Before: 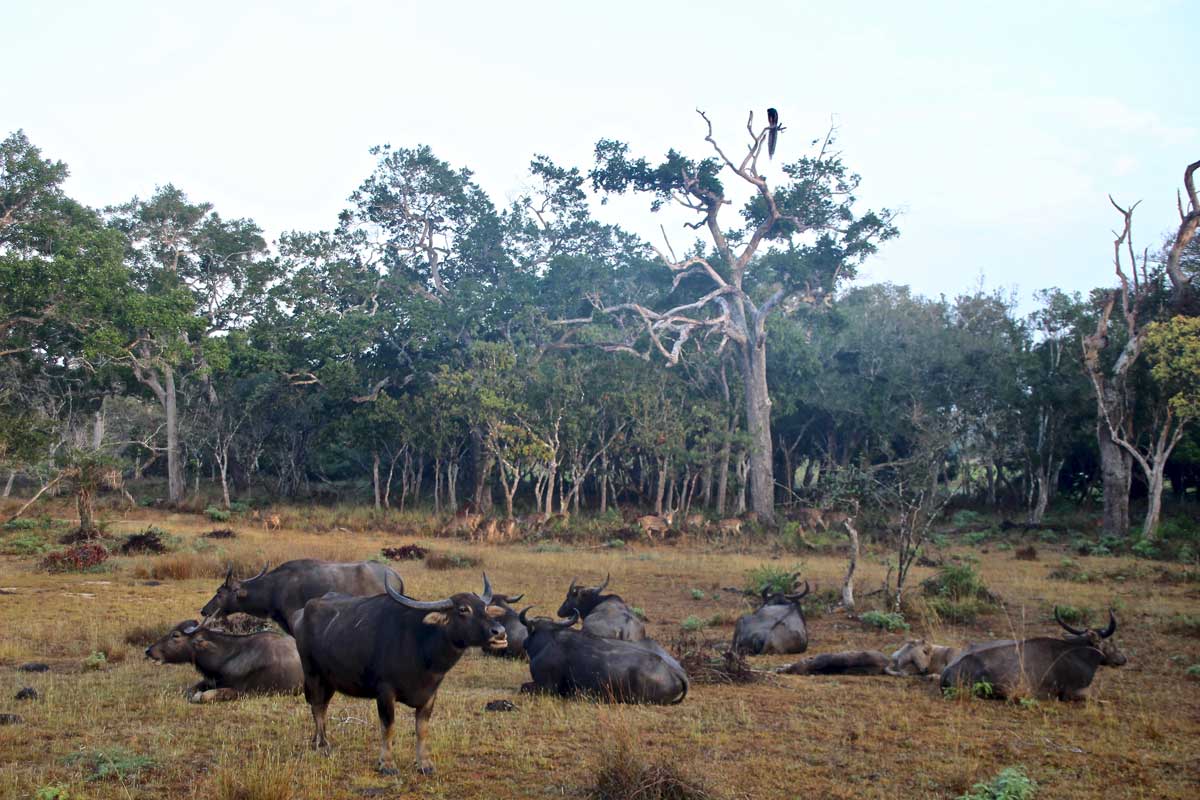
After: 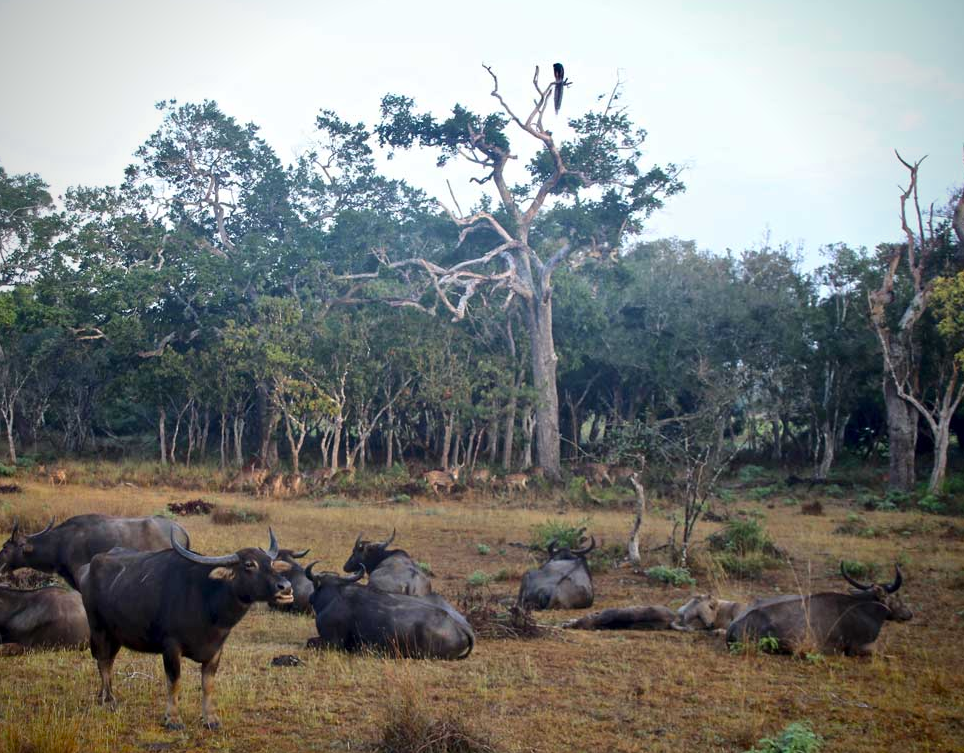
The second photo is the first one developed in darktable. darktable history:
exposure: compensate highlight preservation false
crop and rotate: left 17.906%, top 5.813%, right 1.745%
vignetting: saturation 0.379
